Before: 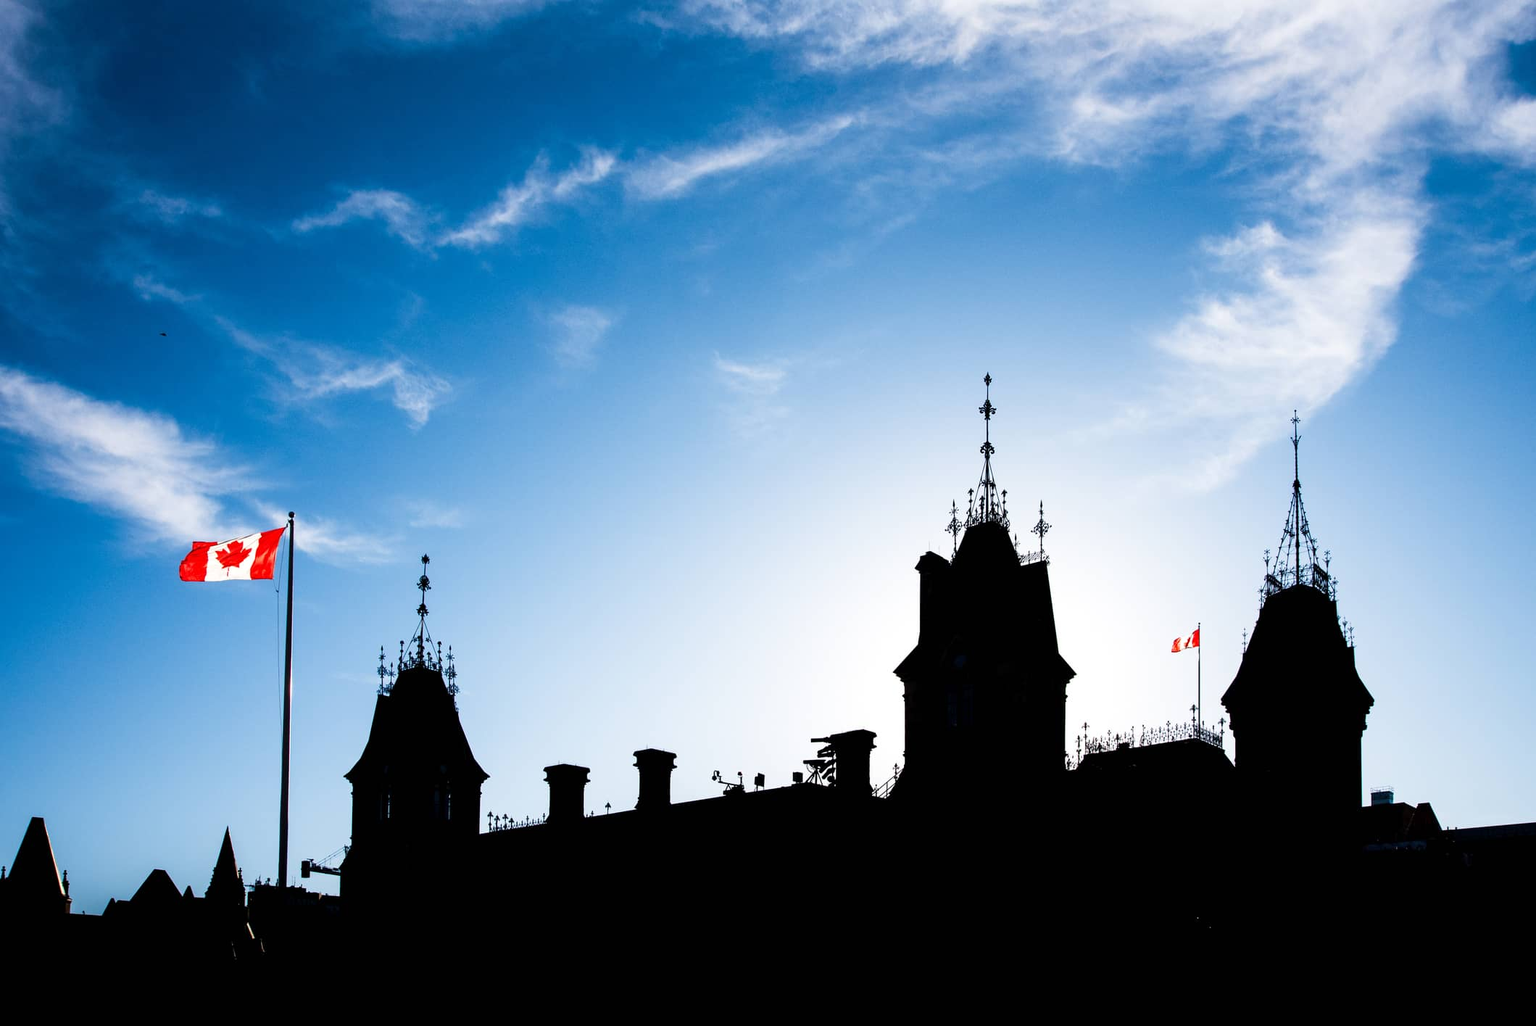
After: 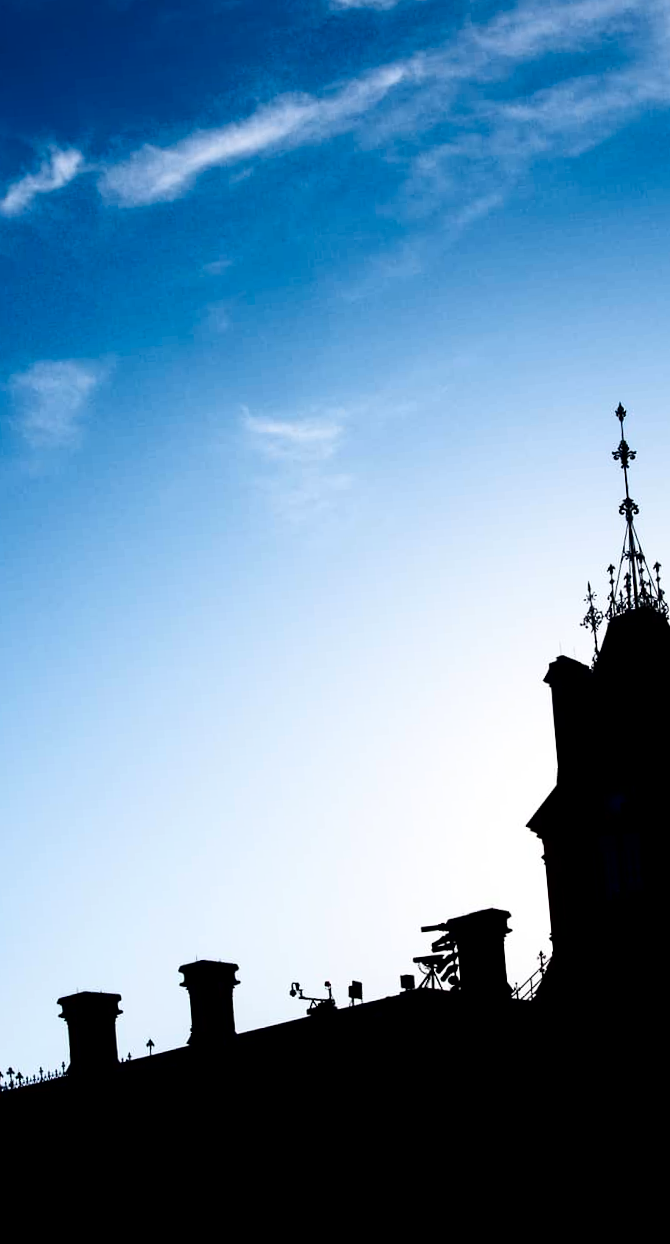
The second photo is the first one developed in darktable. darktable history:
crop: left 33.36%, right 33.36%
contrast brightness saturation: contrast 0.24, brightness -0.24, saturation 0.14
rotate and perspective: rotation -5°, crop left 0.05, crop right 0.952, crop top 0.11, crop bottom 0.89
